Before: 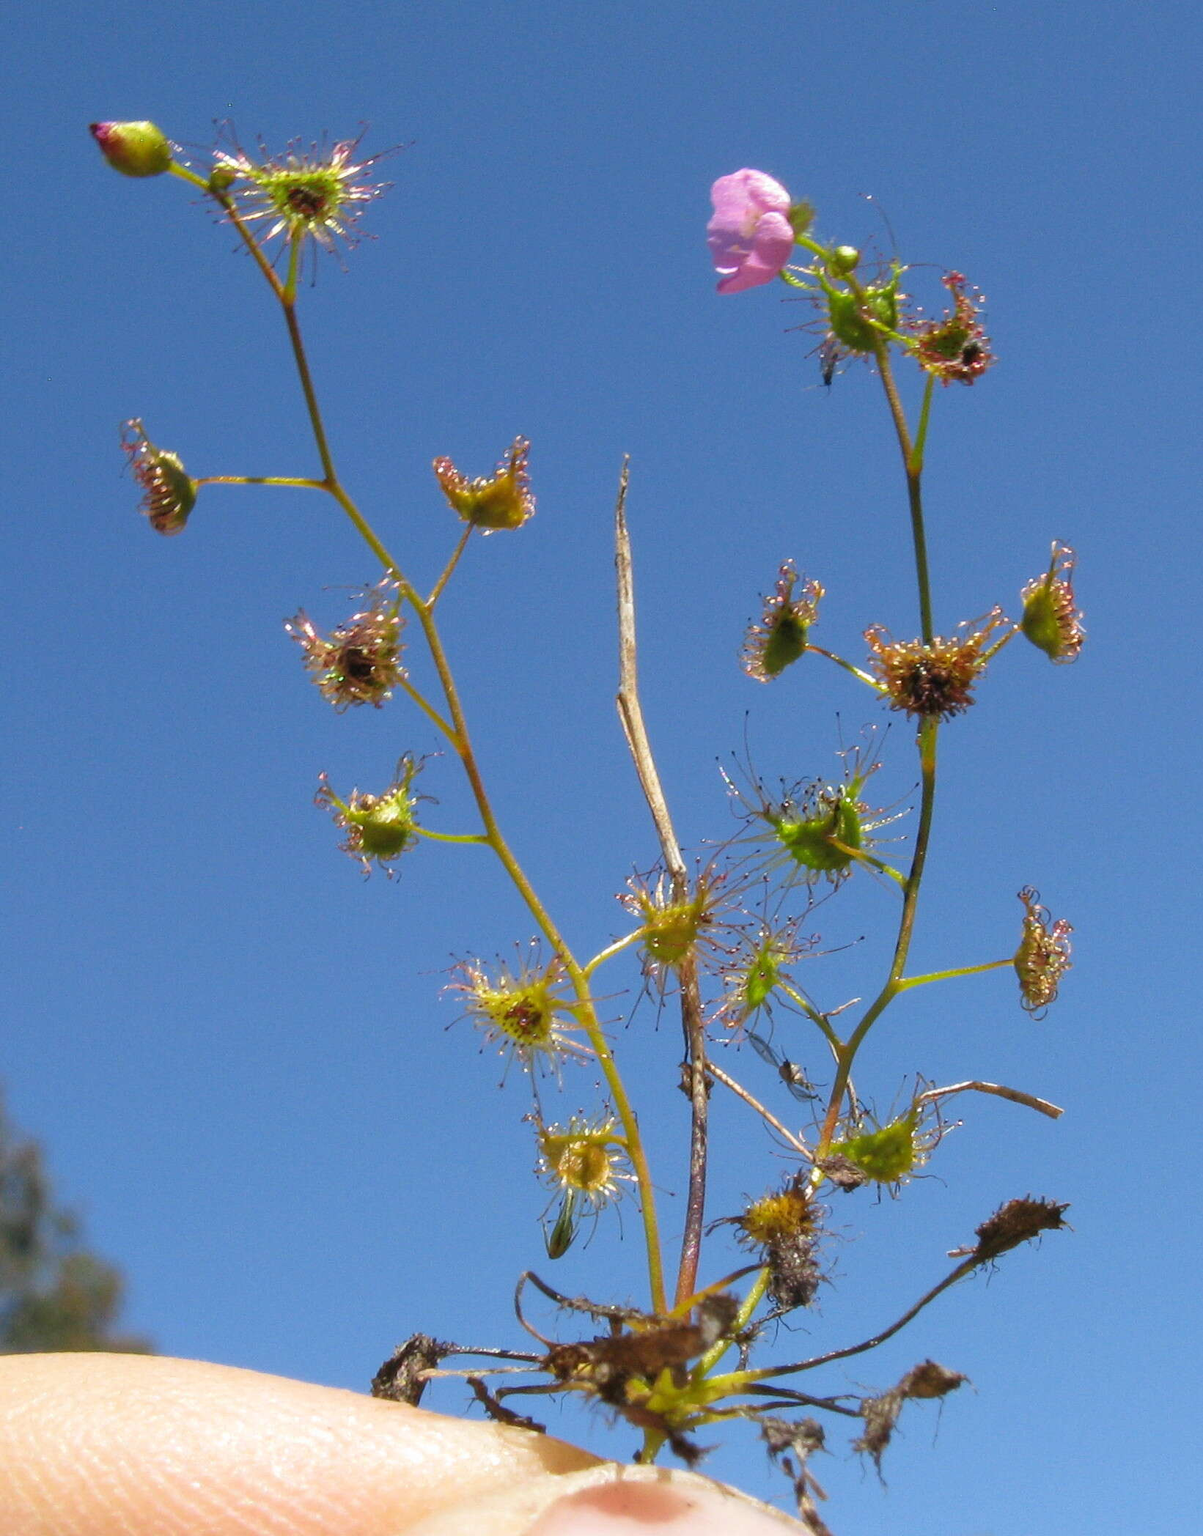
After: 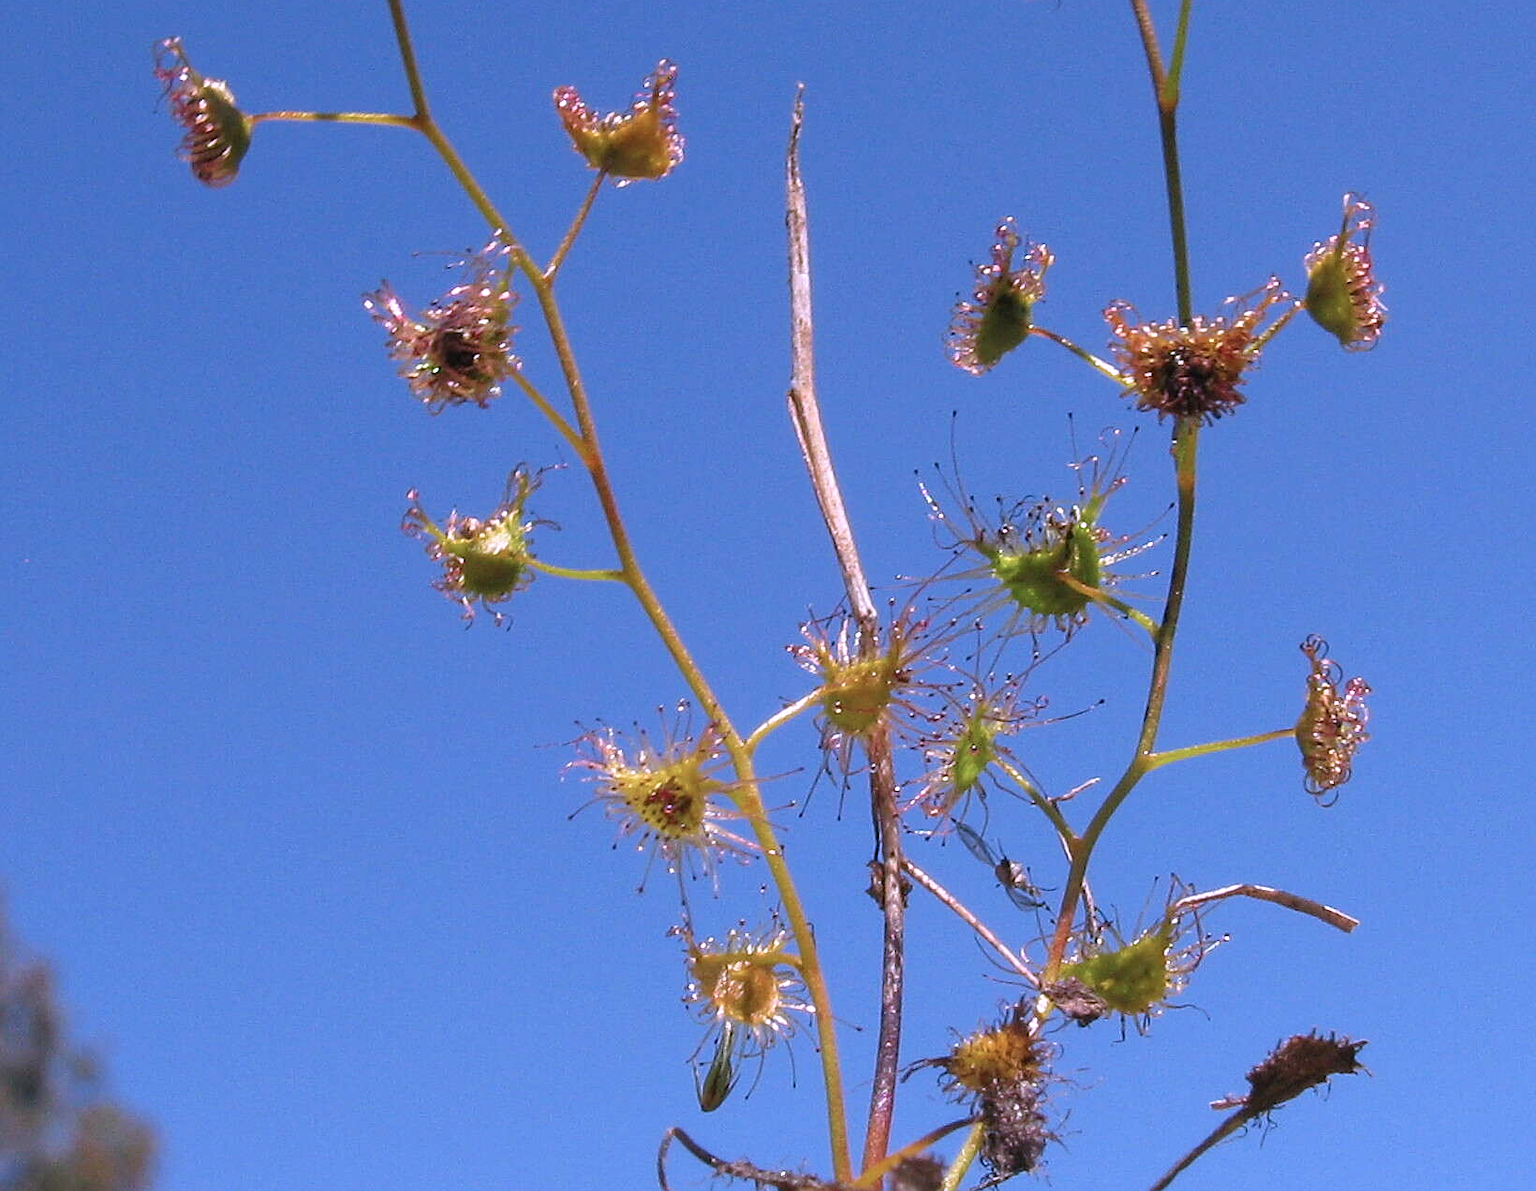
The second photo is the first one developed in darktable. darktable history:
sharpen: on, module defaults
crop and rotate: top 25.357%, bottom 13.942%
color correction: highlights a* 15.03, highlights b* -25.07
